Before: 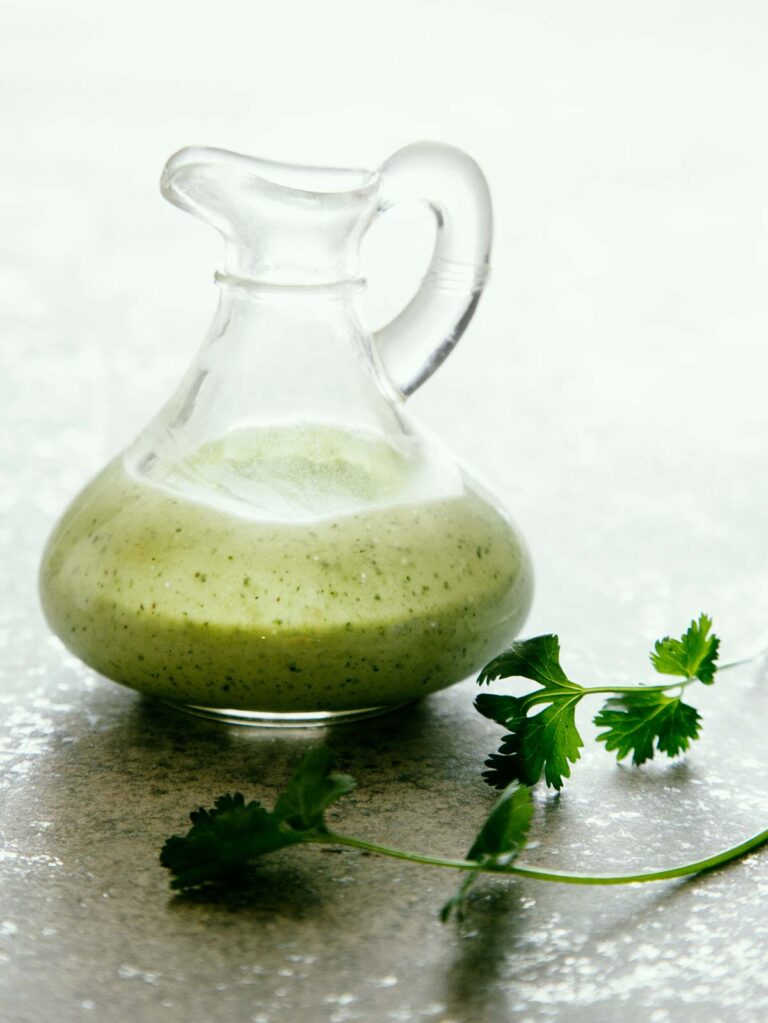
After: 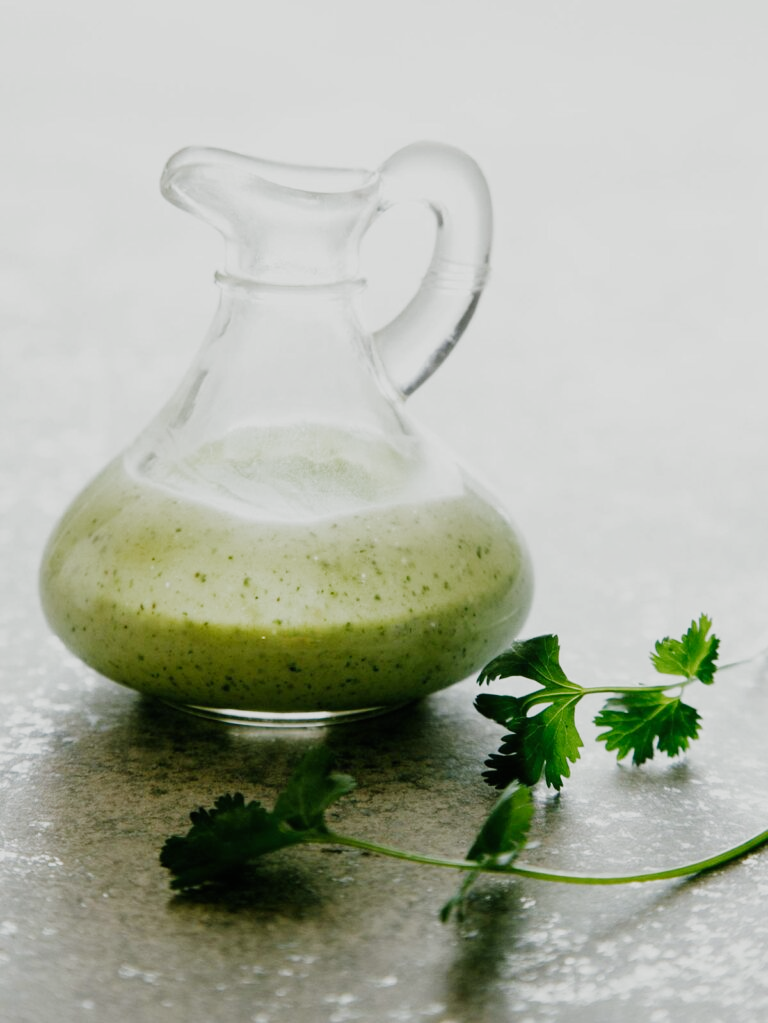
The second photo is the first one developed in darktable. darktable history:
filmic rgb: black relative exposure -11.32 EV, white relative exposure 3.26 EV, threshold 3.01 EV, hardness 6.7, preserve chrominance no, color science v5 (2021), contrast in shadows safe, contrast in highlights safe, enable highlight reconstruction true
